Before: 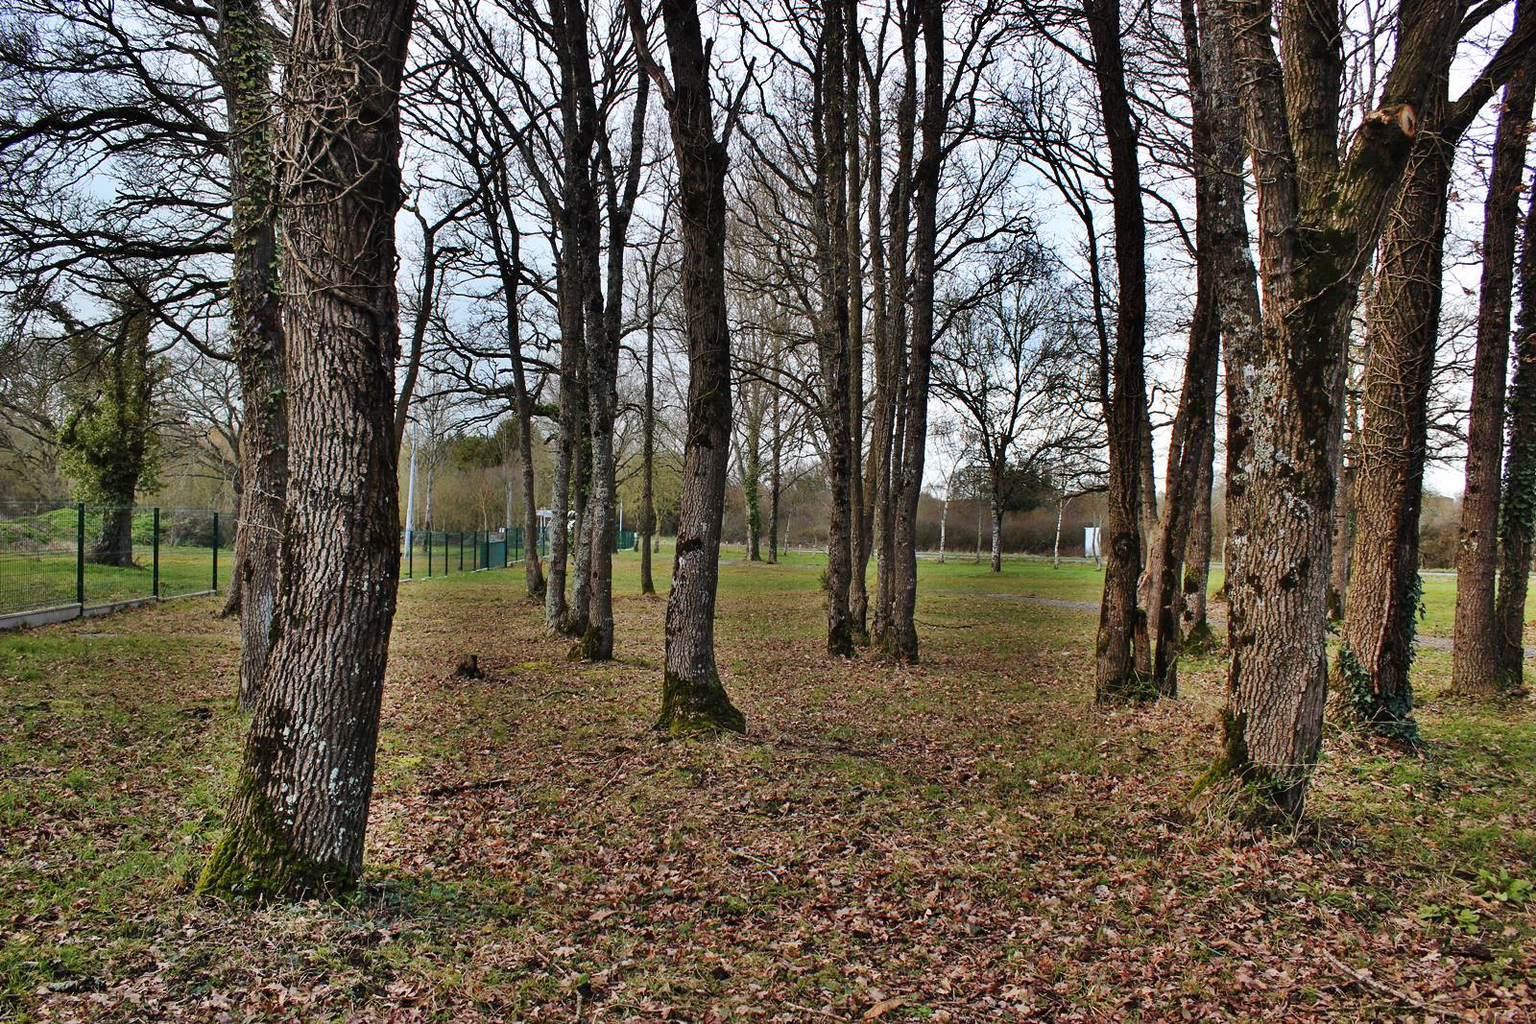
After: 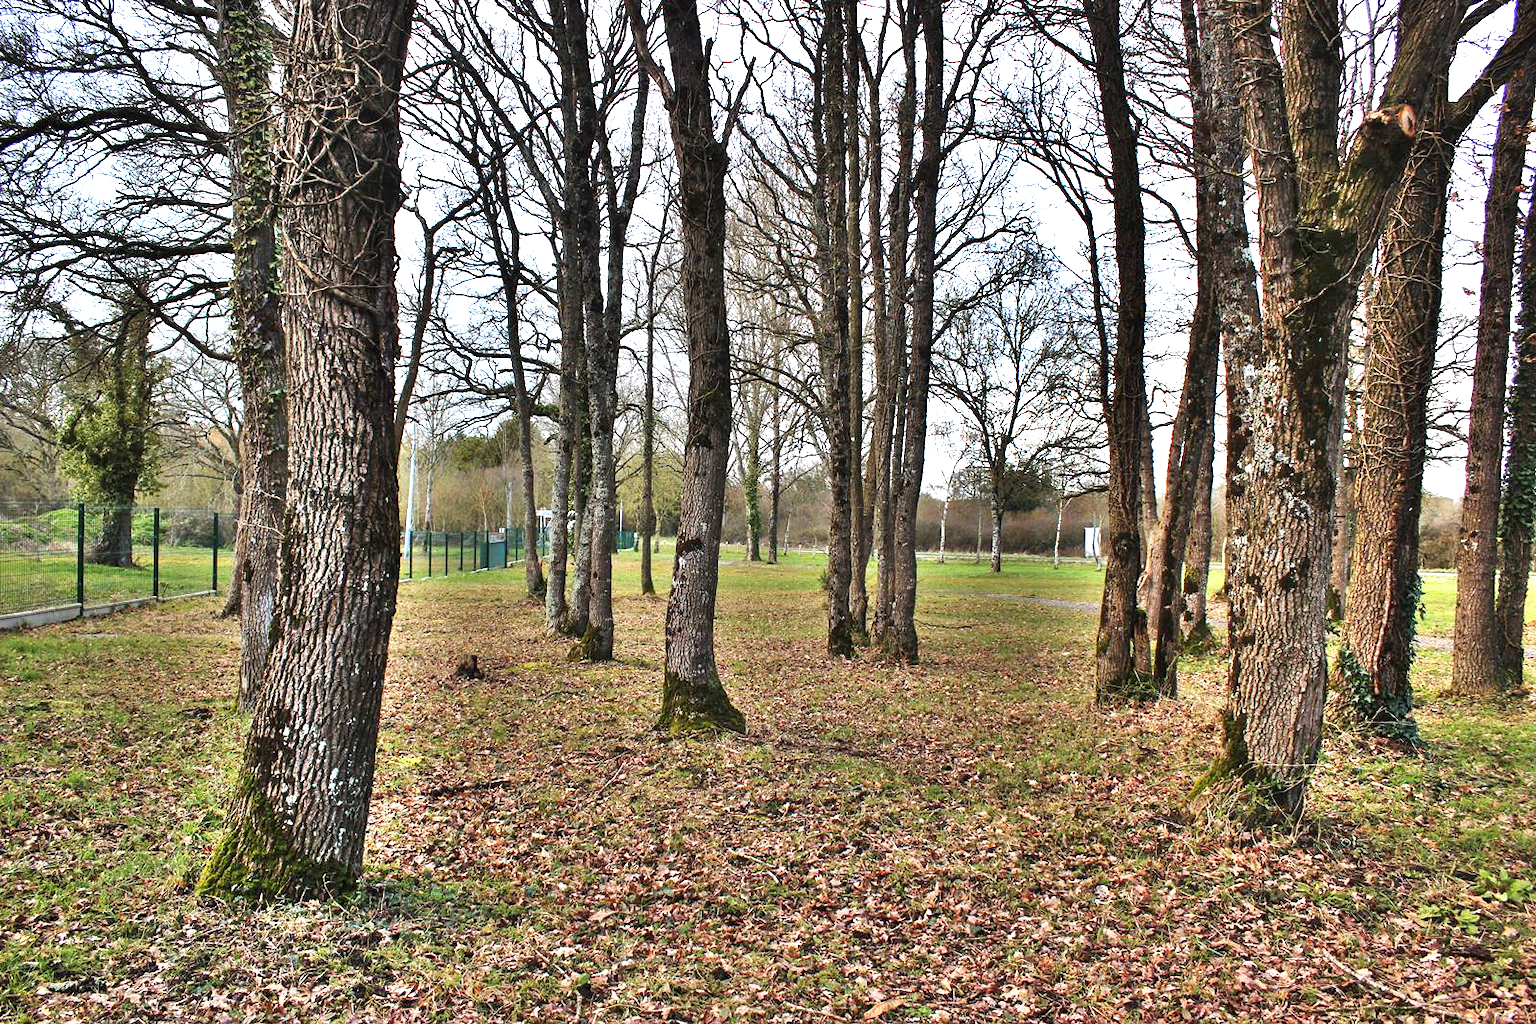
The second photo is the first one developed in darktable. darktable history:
exposure: black level correction 0, exposure 1.1 EV, compensate exposure bias true, compensate highlight preservation false
contrast brightness saturation: saturation -0.04
tone equalizer: -8 EV -0.55 EV
